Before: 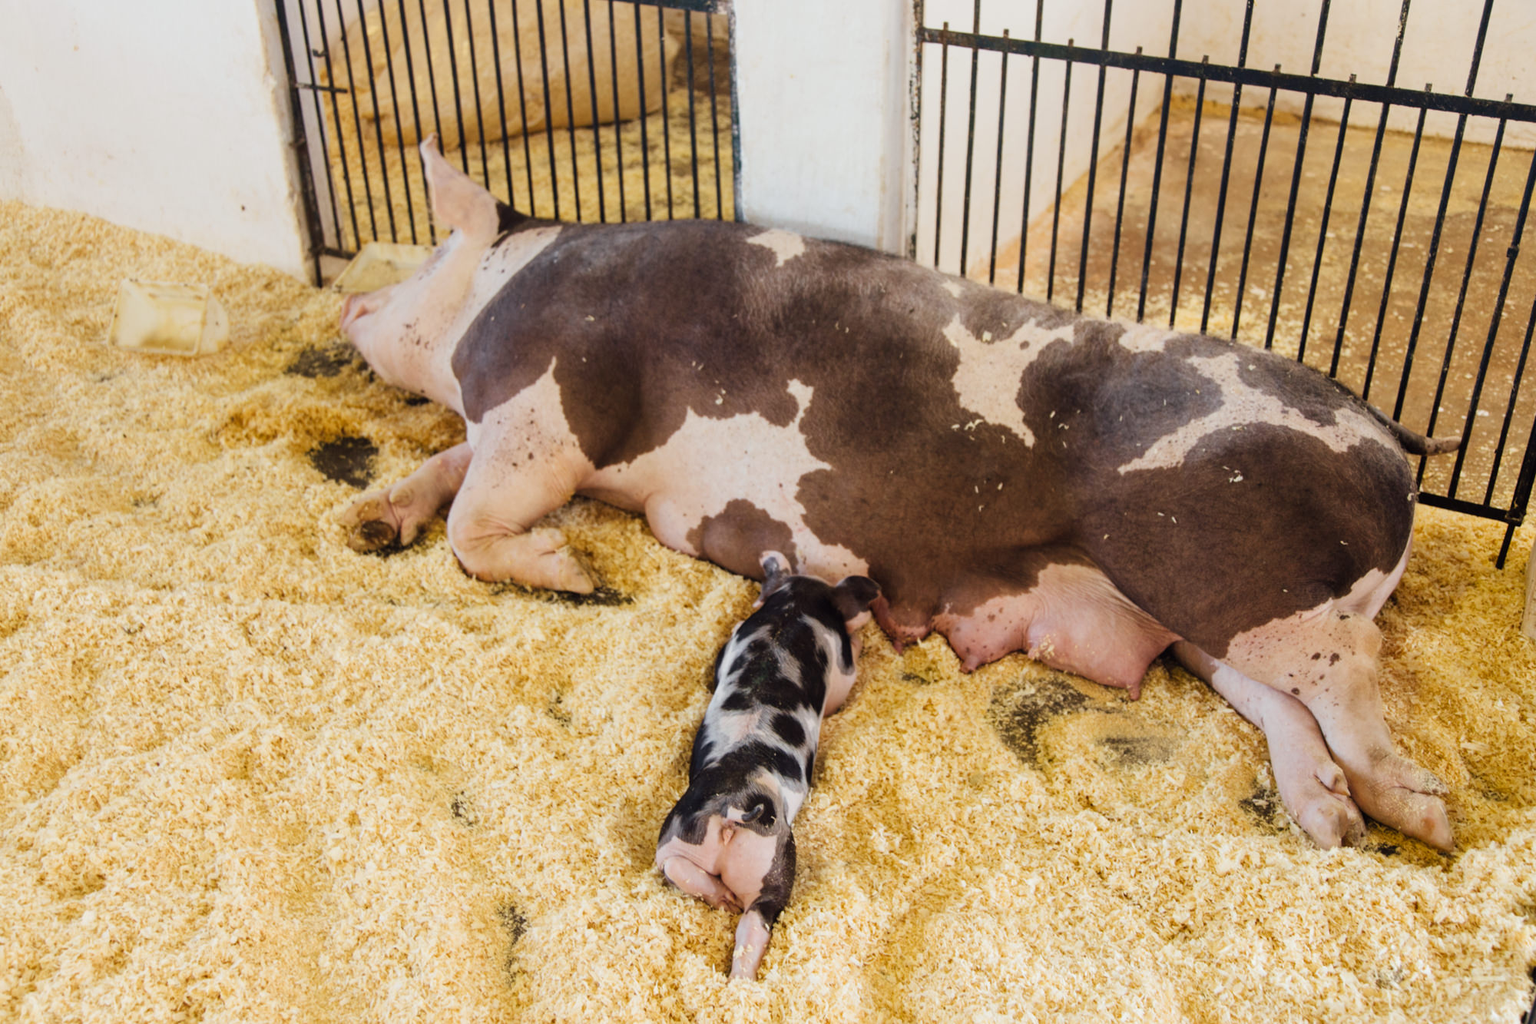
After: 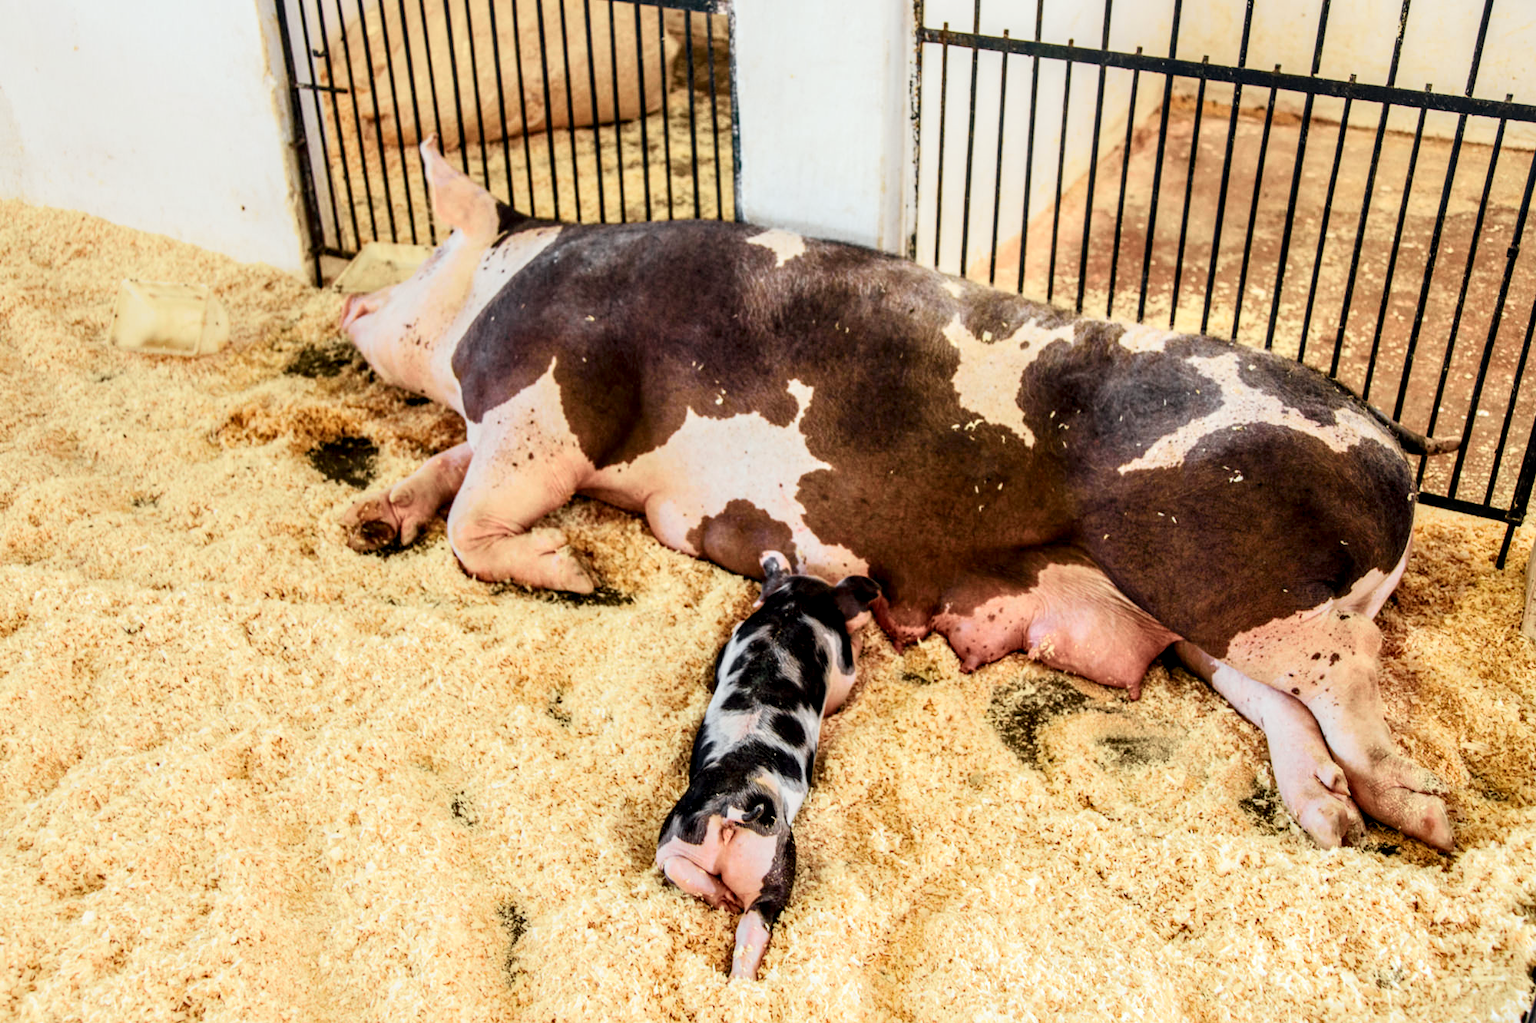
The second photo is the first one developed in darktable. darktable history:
local contrast: highlights 60%, shadows 59%, detail 160%
tone curve: curves: ch0 [(0, 0.013) (0.104, 0.103) (0.258, 0.267) (0.448, 0.487) (0.709, 0.794) (0.895, 0.915) (0.994, 0.971)]; ch1 [(0, 0) (0.335, 0.298) (0.446, 0.413) (0.488, 0.484) (0.515, 0.508) (0.584, 0.623) (0.635, 0.661) (1, 1)]; ch2 [(0, 0) (0.314, 0.306) (0.436, 0.447) (0.502, 0.503) (0.538, 0.541) (0.568, 0.603) (0.641, 0.635) (0.717, 0.701) (1, 1)], color space Lab, independent channels, preserve colors none
